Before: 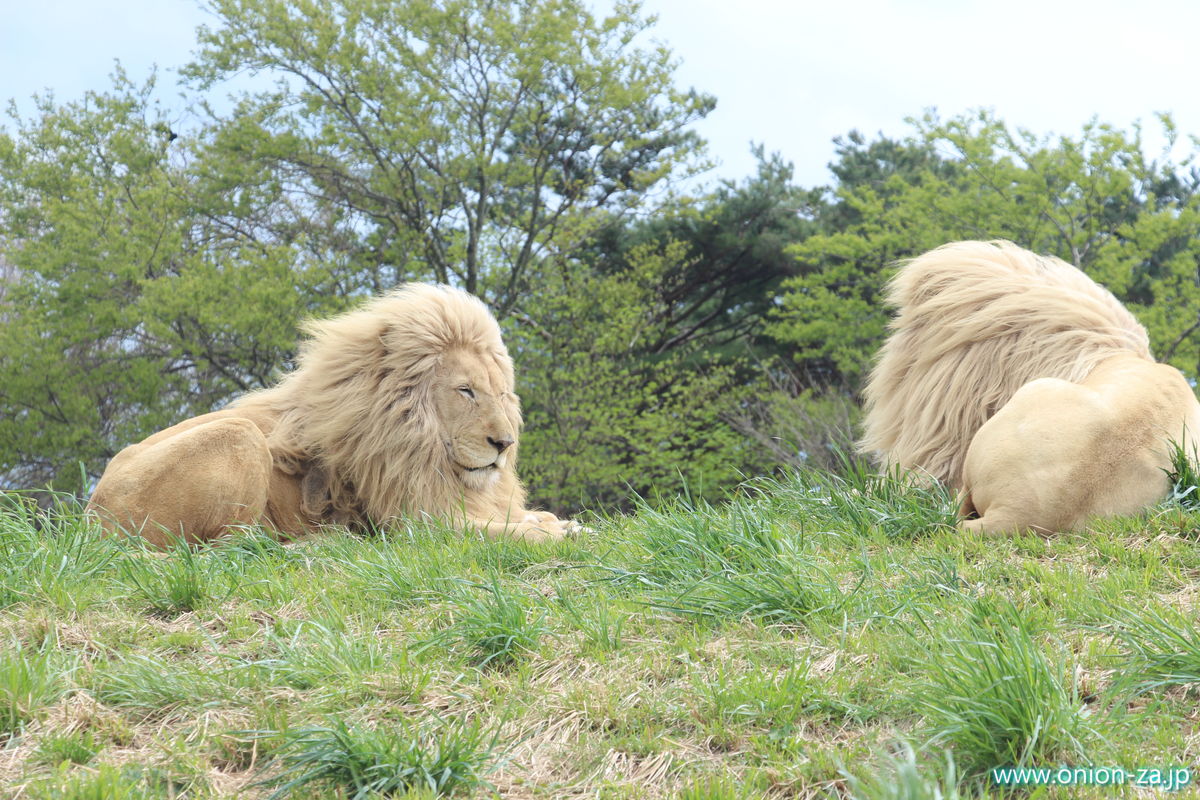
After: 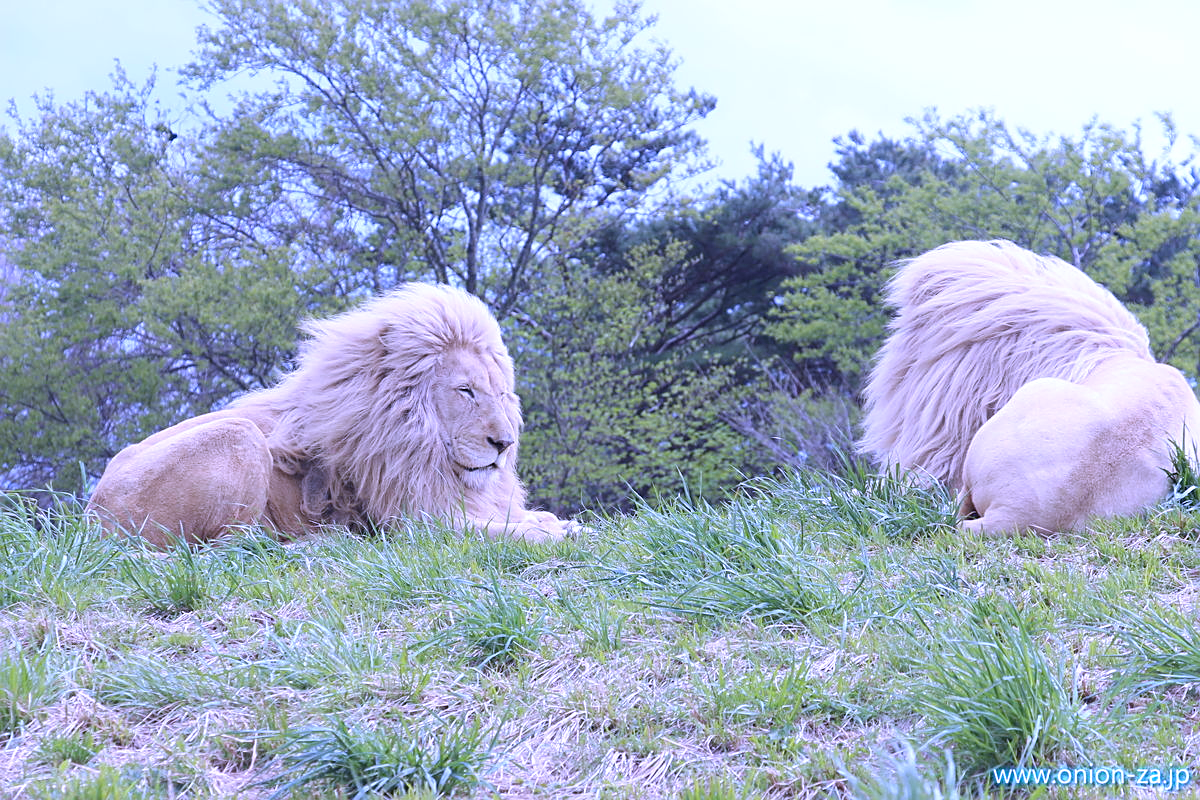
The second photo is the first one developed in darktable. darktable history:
sharpen: on, module defaults
white balance: red 0.98, blue 1.61
